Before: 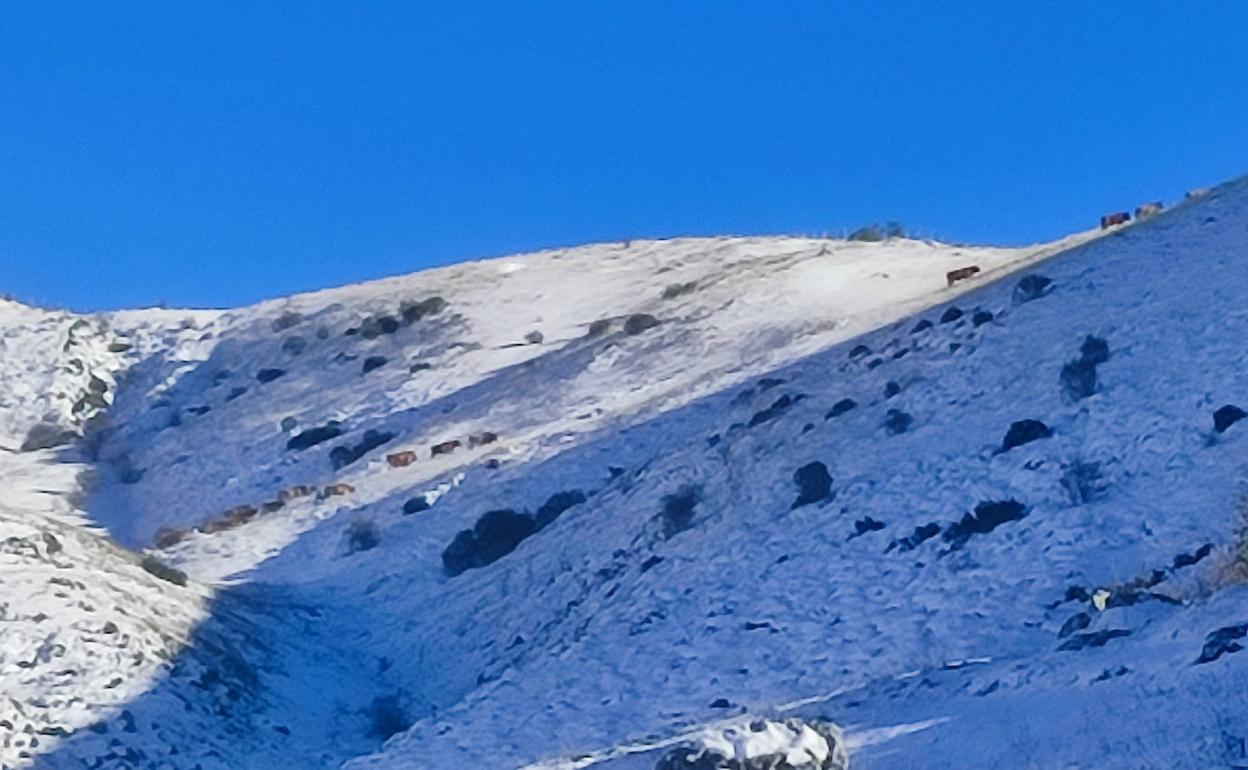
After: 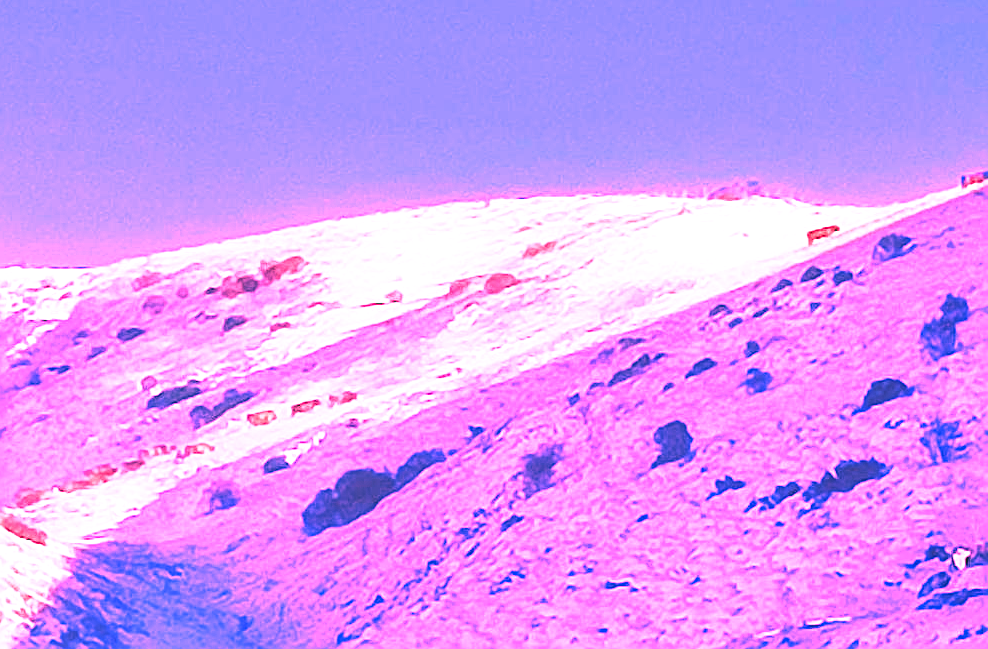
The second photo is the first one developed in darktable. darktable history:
color balance rgb: contrast -30%
local contrast: on, module defaults
exposure: black level correction -0.025, exposure -0.117 EV, compensate highlight preservation false
sharpen: on, module defaults
velvia: on, module defaults
white balance: red 4.26, blue 1.802
crop: left 11.225%, top 5.381%, right 9.565%, bottom 10.314%
tone equalizer: -8 EV -1.08 EV, -7 EV -1.01 EV, -6 EV -0.867 EV, -5 EV -0.578 EV, -3 EV 0.578 EV, -2 EV 0.867 EV, -1 EV 1.01 EV, +0 EV 1.08 EV, edges refinement/feathering 500, mask exposure compensation -1.57 EV, preserve details no
